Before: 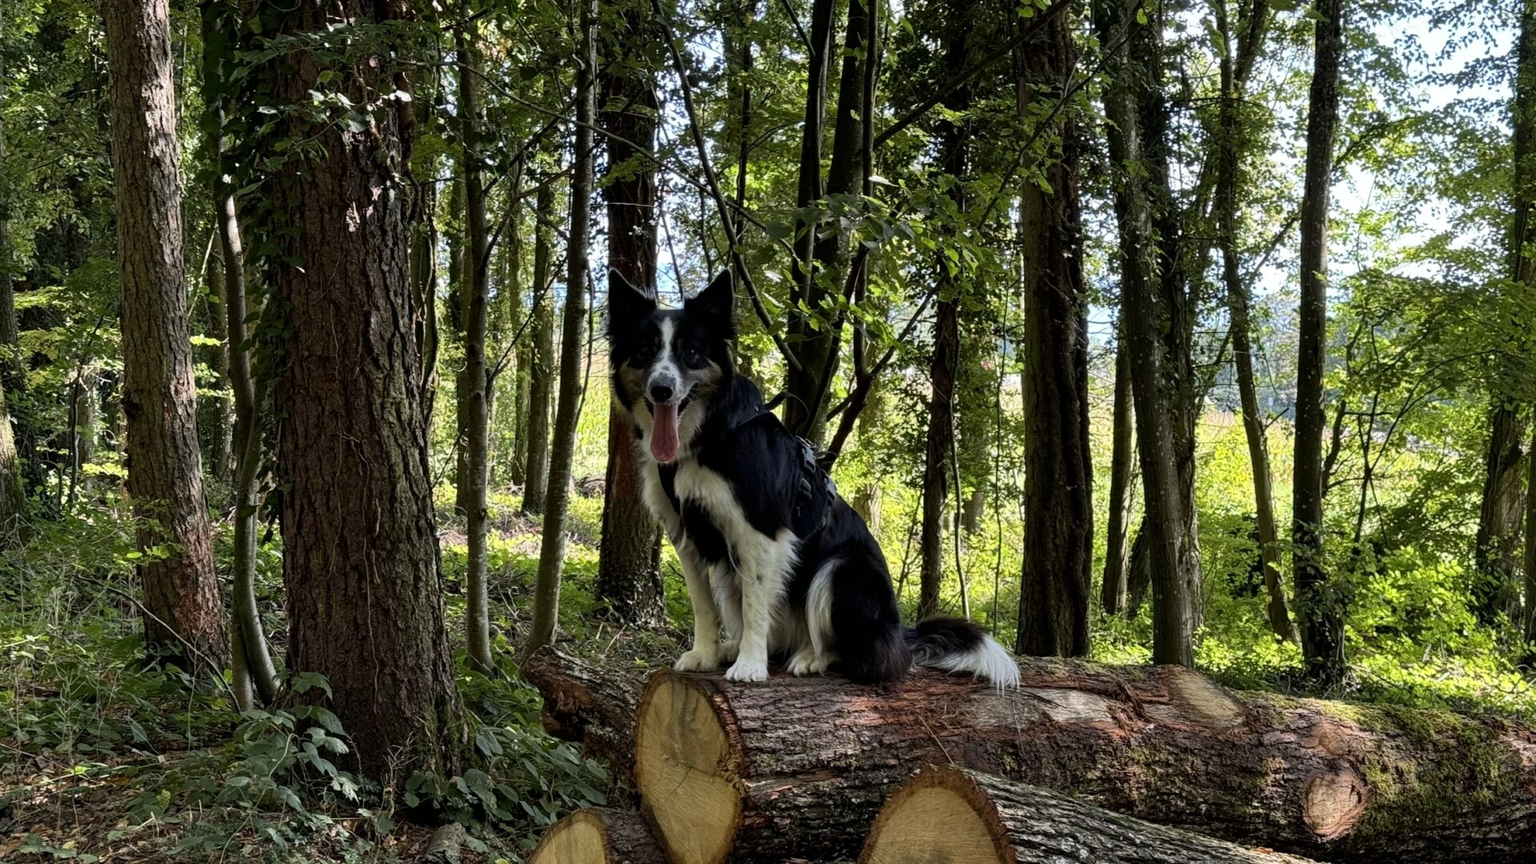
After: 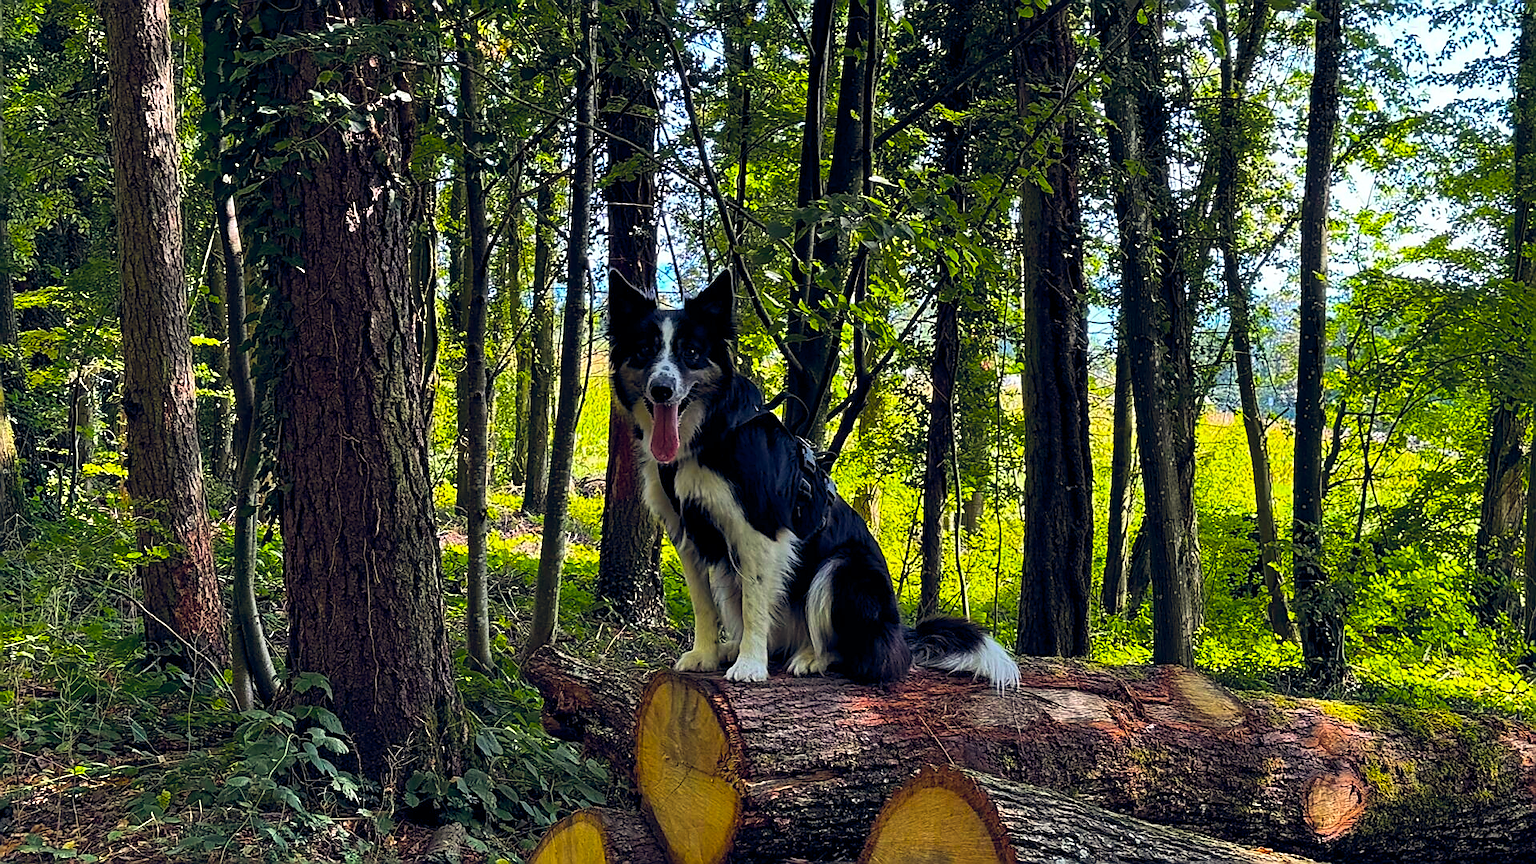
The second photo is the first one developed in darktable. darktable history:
contrast brightness saturation: contrast 0.035, saturation 0.07
color balance rgb: shadows lift › chroma 3.154%, shadows lift › hue 282.07°, global offset › chroma 0.123%, global offset › hue 254.02°, perceptual saturation grading › global saturation 61.821%, perceptual saturation grading › highlights 21.319%, perceptual saturation grading › shadows -49.646%, global vibrance 9.739%
sharpen: radius 1.414, amount 1.268, threshold 0.669
